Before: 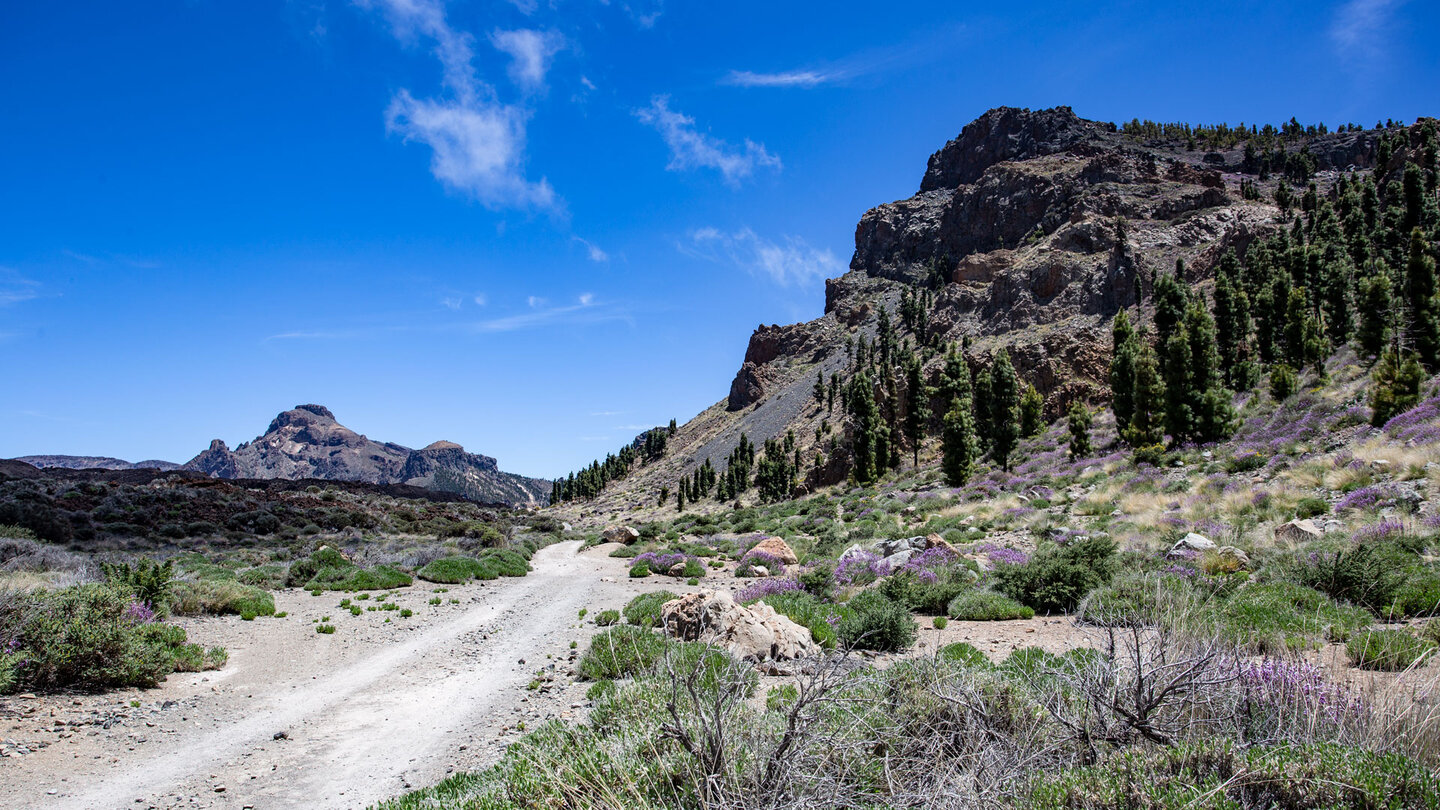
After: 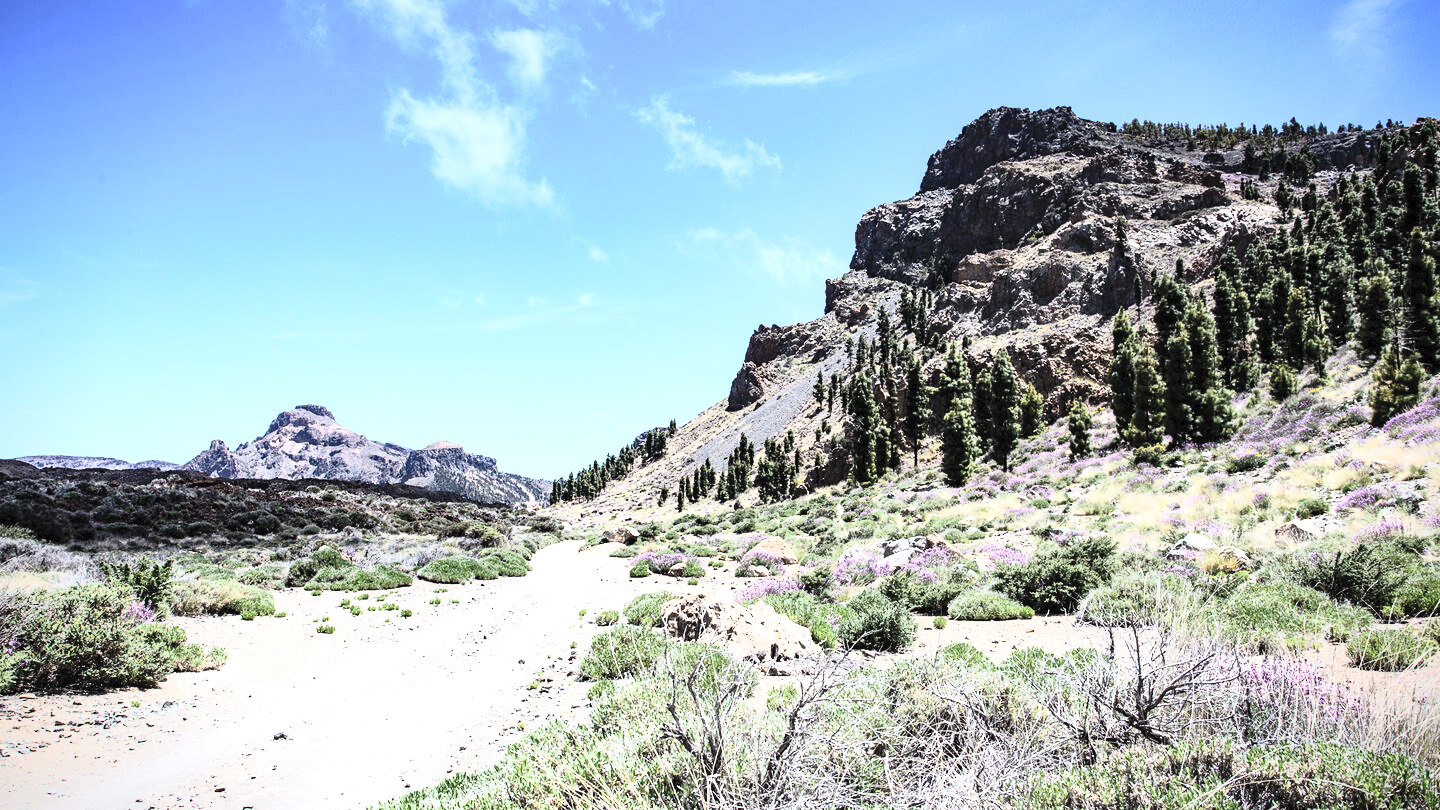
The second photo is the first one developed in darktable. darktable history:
vignetting: fall-off start 85.95%, fall-off radius 80.22%, saturation 0.365, width/height ratio 1.212
contrast brightness saturation: contrast 0.435, brightness 0.559, saturation -0.192
tone equalizer: -8 EV -0.782 EV, -7 EV -0.711 EV, -6 EV -0.593 EV, -5 EV -0.393 EV, -3 EV 0.369 EV, -2 EV 0.6 EV, -1 EV 0.691 EV, +0 EV 0.741 EV
